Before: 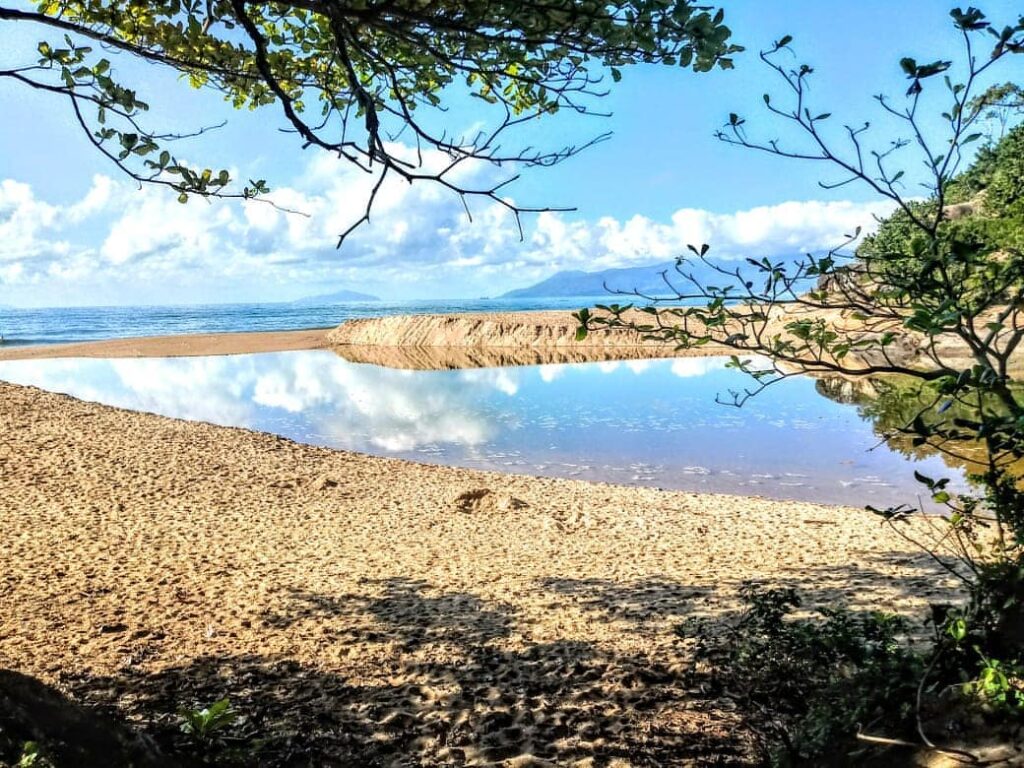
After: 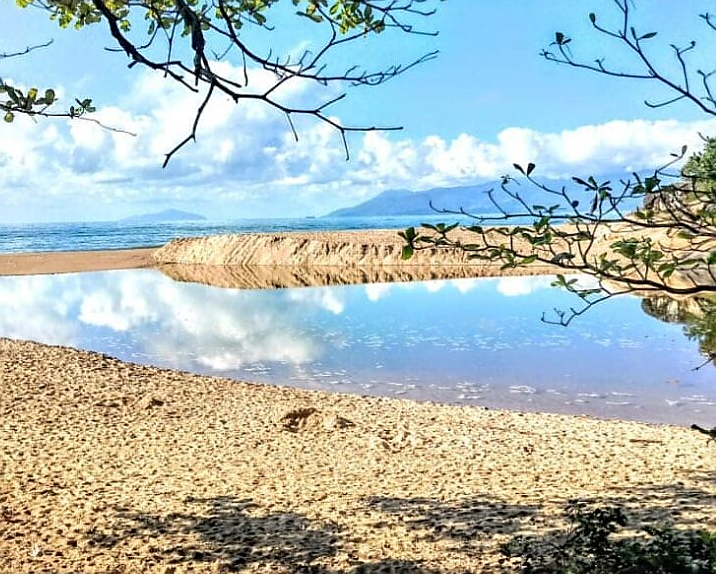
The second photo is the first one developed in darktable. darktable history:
crop and rotate: left 17.046%, top 10.659%, right 12.989%, bottom 14.553%
sharpen: radius 1.864, amount 0.398, threshold 1.271
